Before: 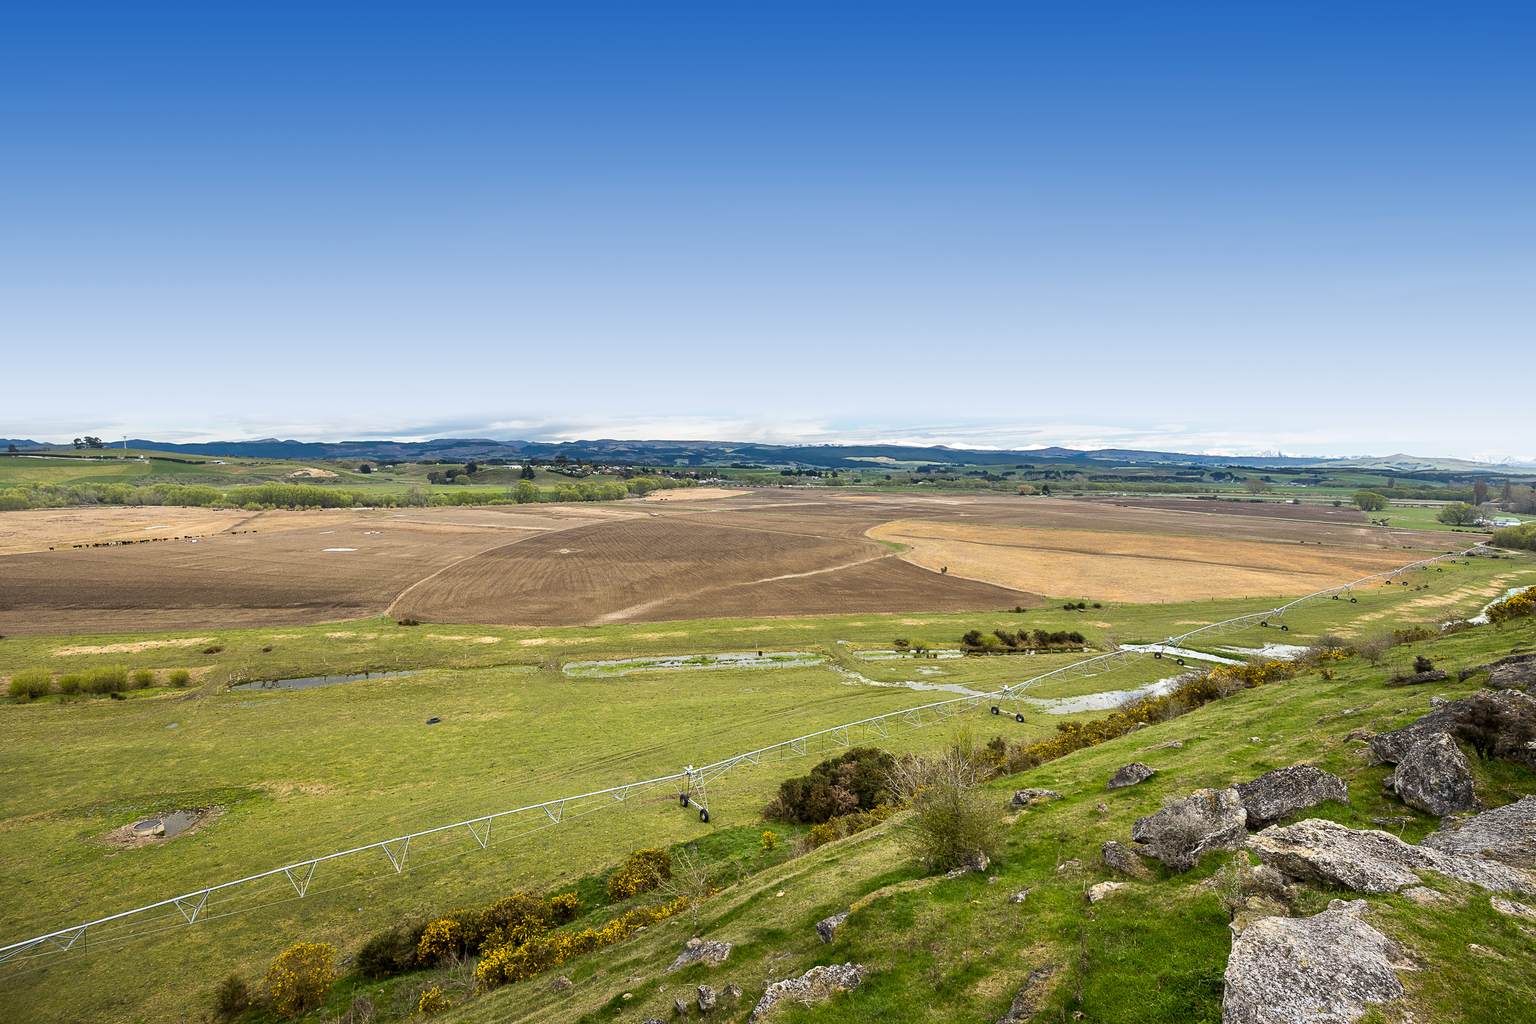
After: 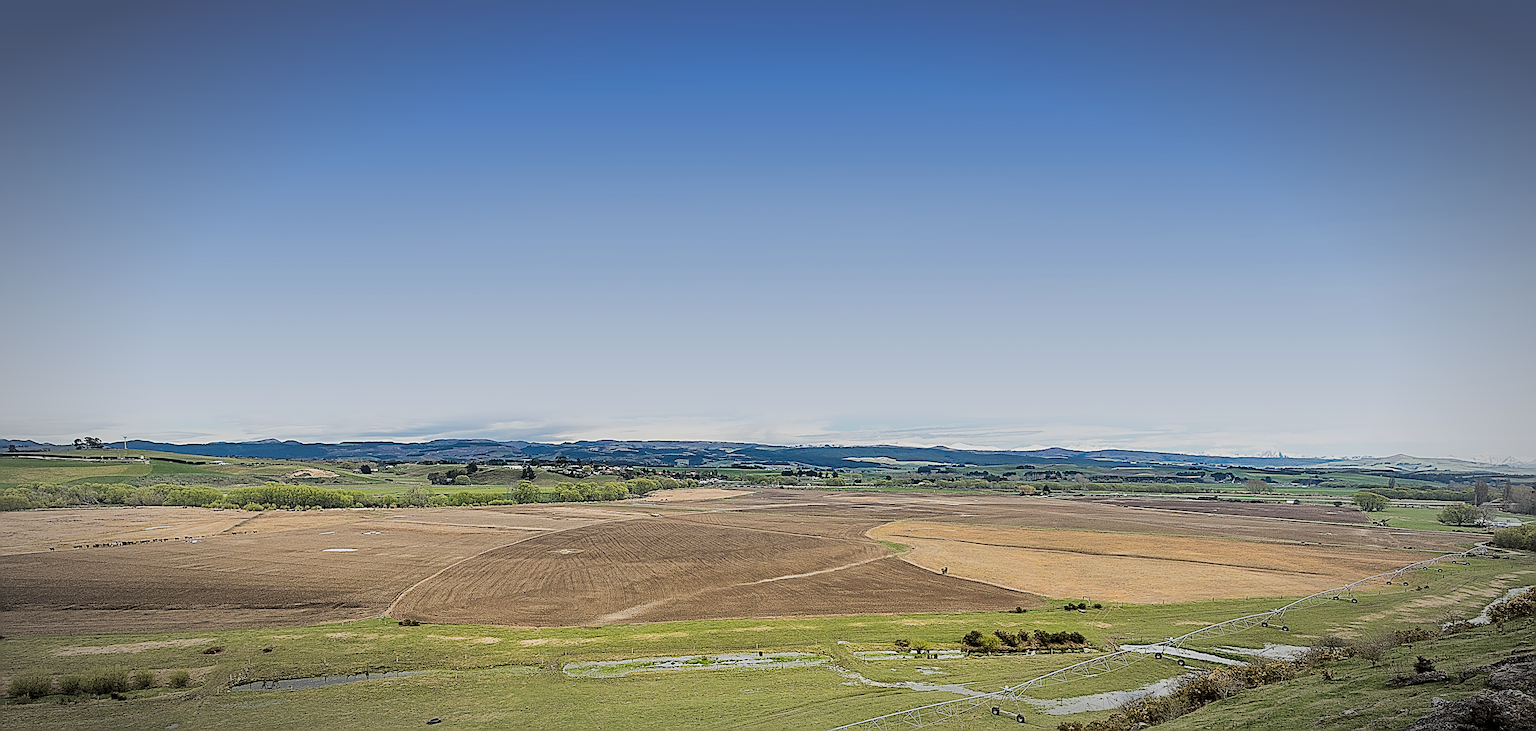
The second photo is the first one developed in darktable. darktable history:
vignetting: automatic ratio true
sharpen: amount 2
crop: bottom 28.576%
filmic rgb: black relative exposure -7.65 EV, white relative exposure 4.56 EV, hardness 3.61
